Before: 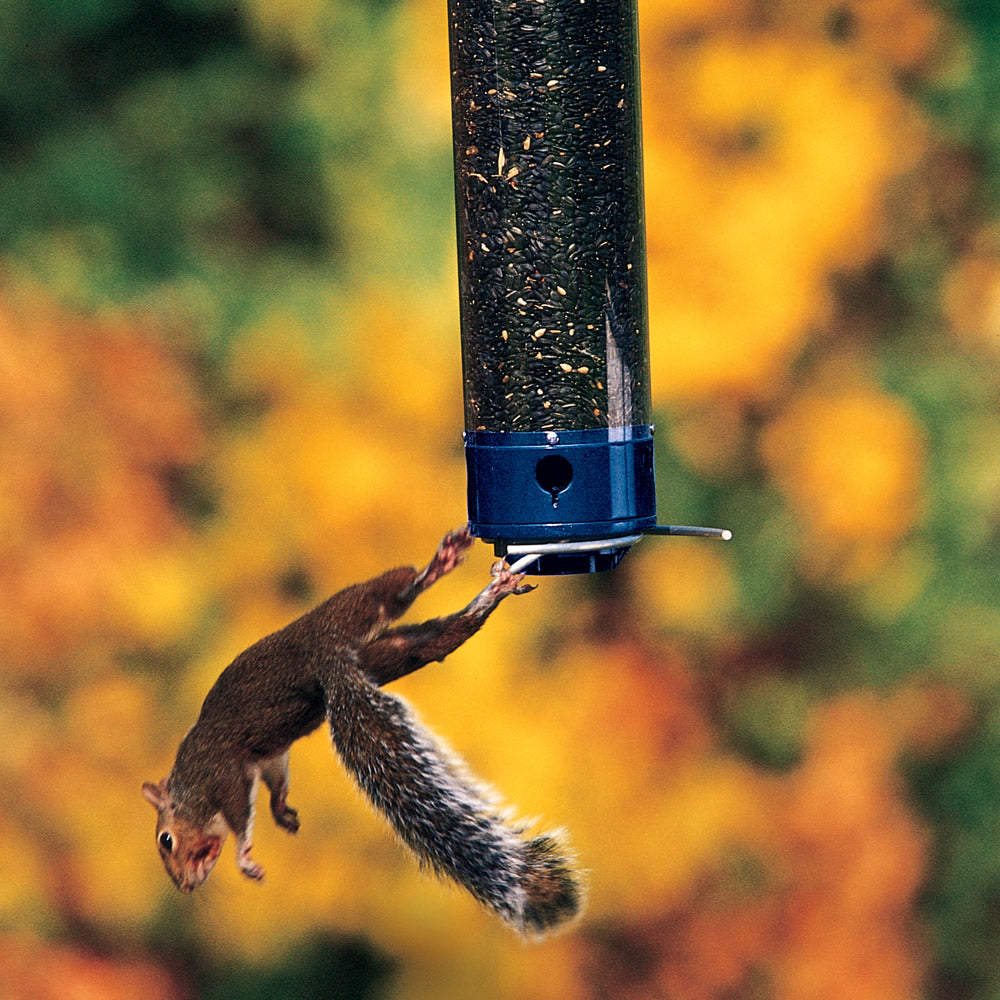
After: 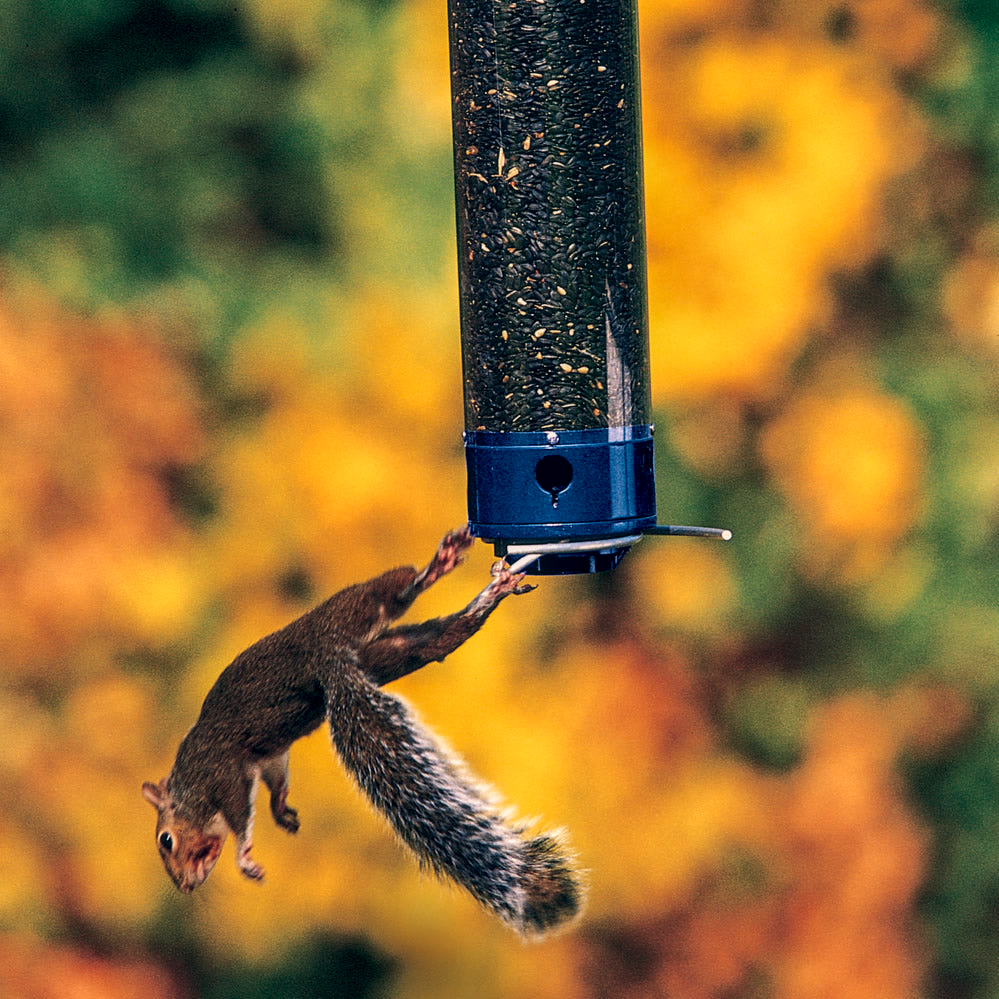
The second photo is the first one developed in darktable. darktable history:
color correction: highlights a* 5.38, highlights b* 5.3, shadows a* -4.26, shadows b* -5.11
local contrast: on, module defaults
